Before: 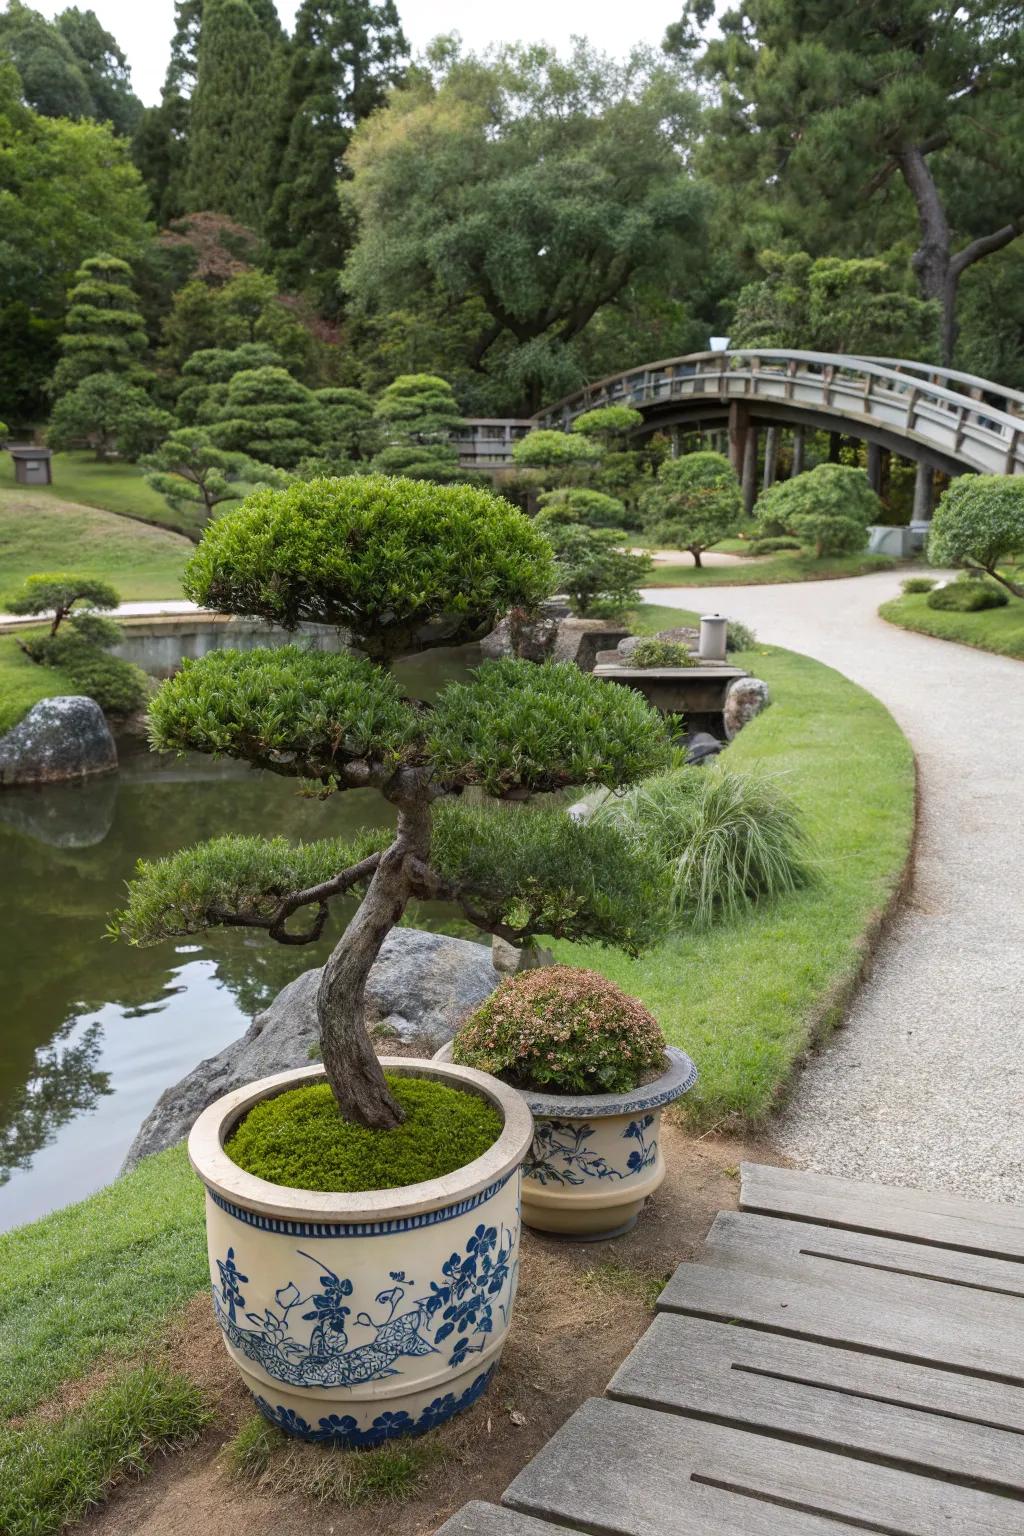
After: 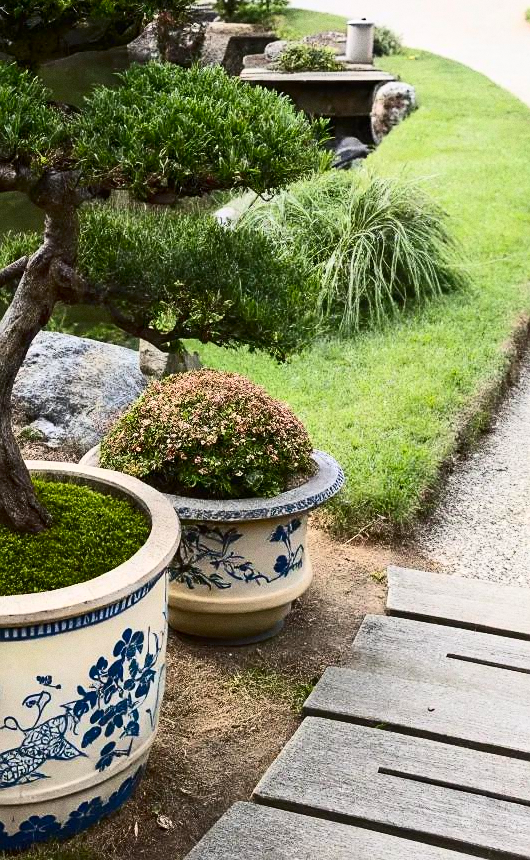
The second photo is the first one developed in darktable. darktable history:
contrast brightness saturation: contrast 0.4, brightness 0.1, saturation 0.21
crop: left 34.479%, top 38.822%, right 13.718%, bottom 5.172%
grain: coarseness 0.09 ISO
sharpen: radius 1.559, amount 0.373, threshold 1.271
